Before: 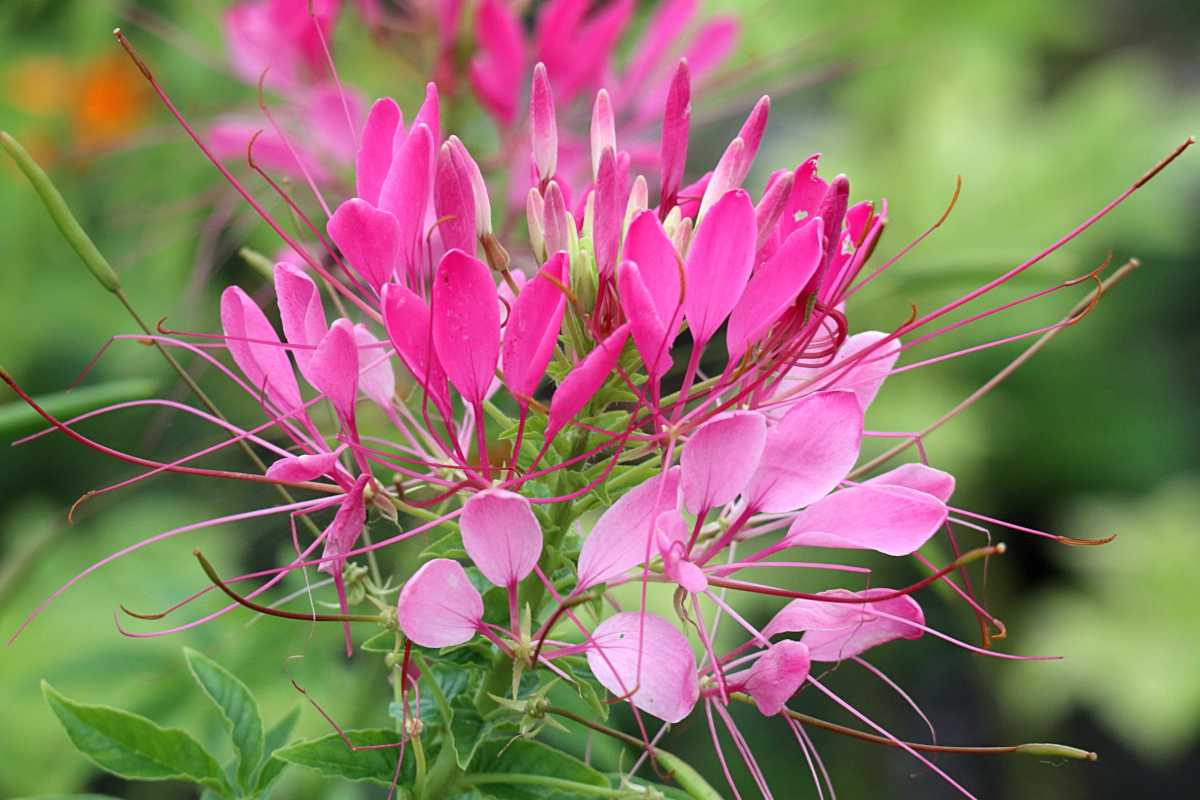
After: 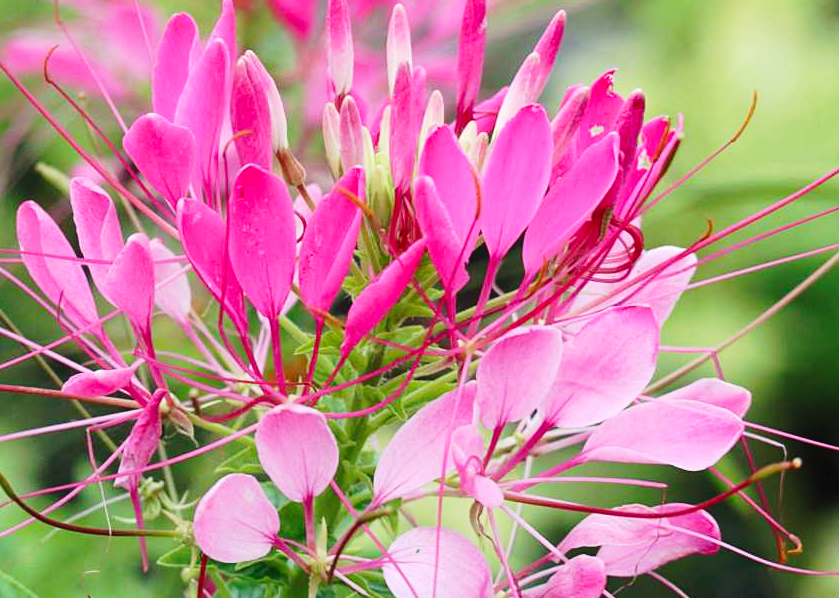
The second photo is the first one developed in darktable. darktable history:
crop and rotate: left 17.046%, top 10.659%, right 12.989%, bottom 14.553%
tone curve: curves: ch0 [(0, 0) (0.003, 0.024) (0.011, 0.032) (0.025, 0.041) (0.044, 0.054) (0.069, 0.069) (0.1, 0.09) (0.136, 0.116) (0.177, 0.162) (0.224, 0.213) (0.277, 0.278) (0.335, 0.359) (0.399, 0.447) (0.468, 0.543) (0.543, 0.621) (0.623, 0.717) (0.709, 0.807) (0.801, 0.876) (0.898, 0.934) (1, 1)], preserve colors none
